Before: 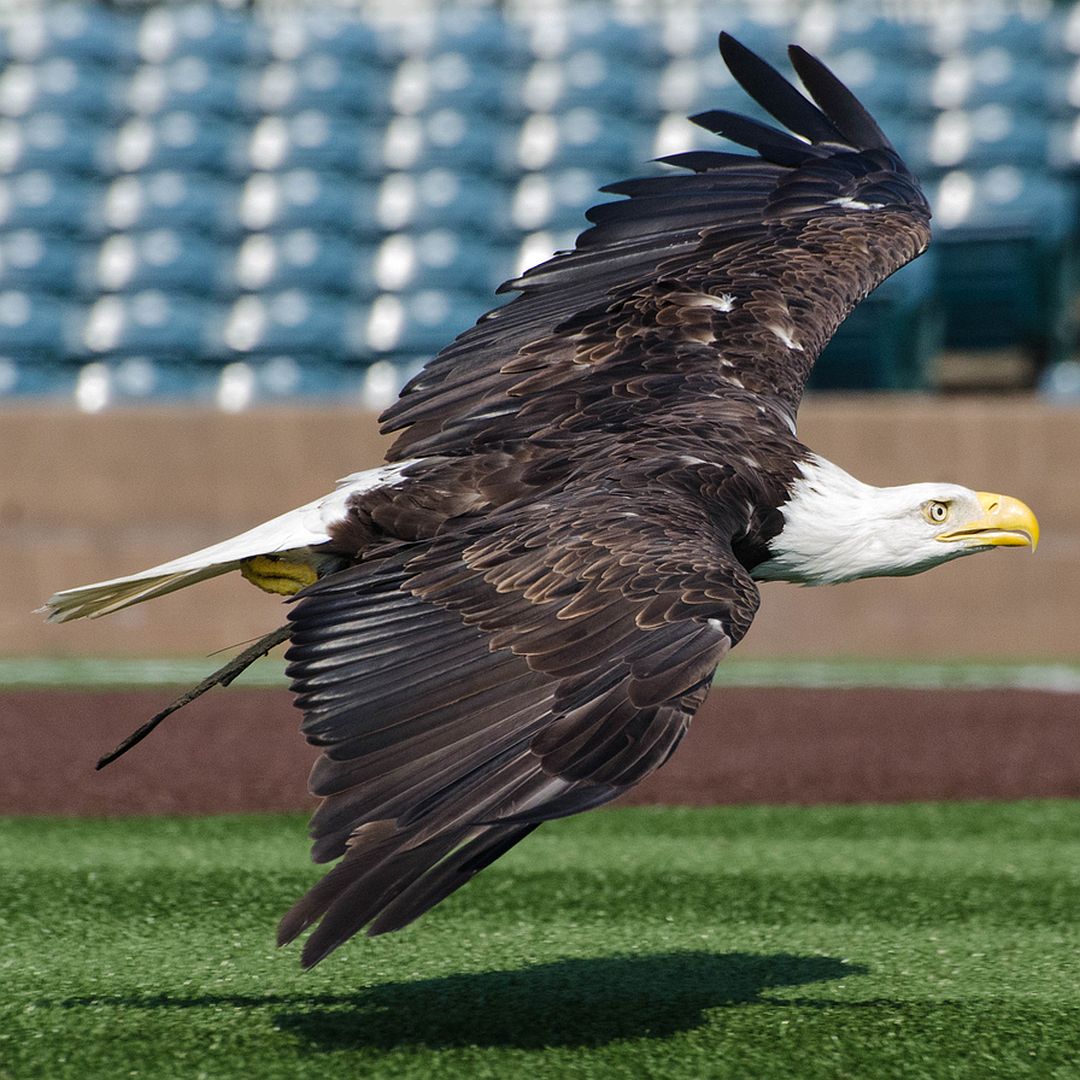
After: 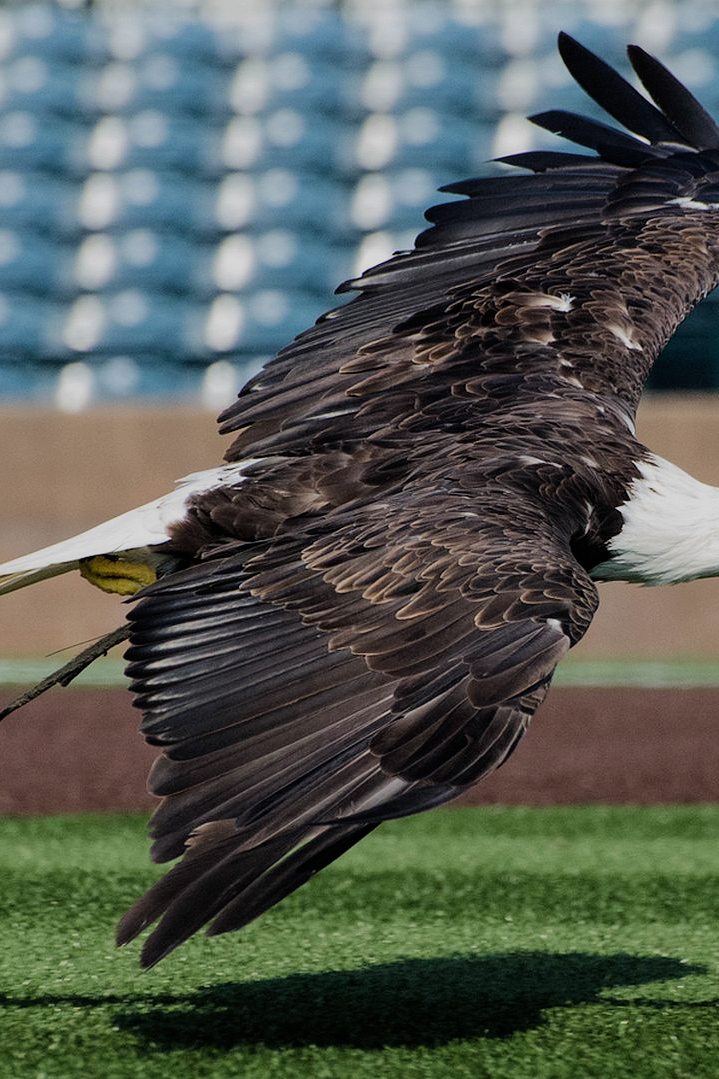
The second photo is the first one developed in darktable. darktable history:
filmic rgb: black relative exposure -7.82 EV, white relative exposure 4.29 EV, hardness 3.86, color science v6 (2022)
crop and rotate: left 15.055%, right 18.278%
